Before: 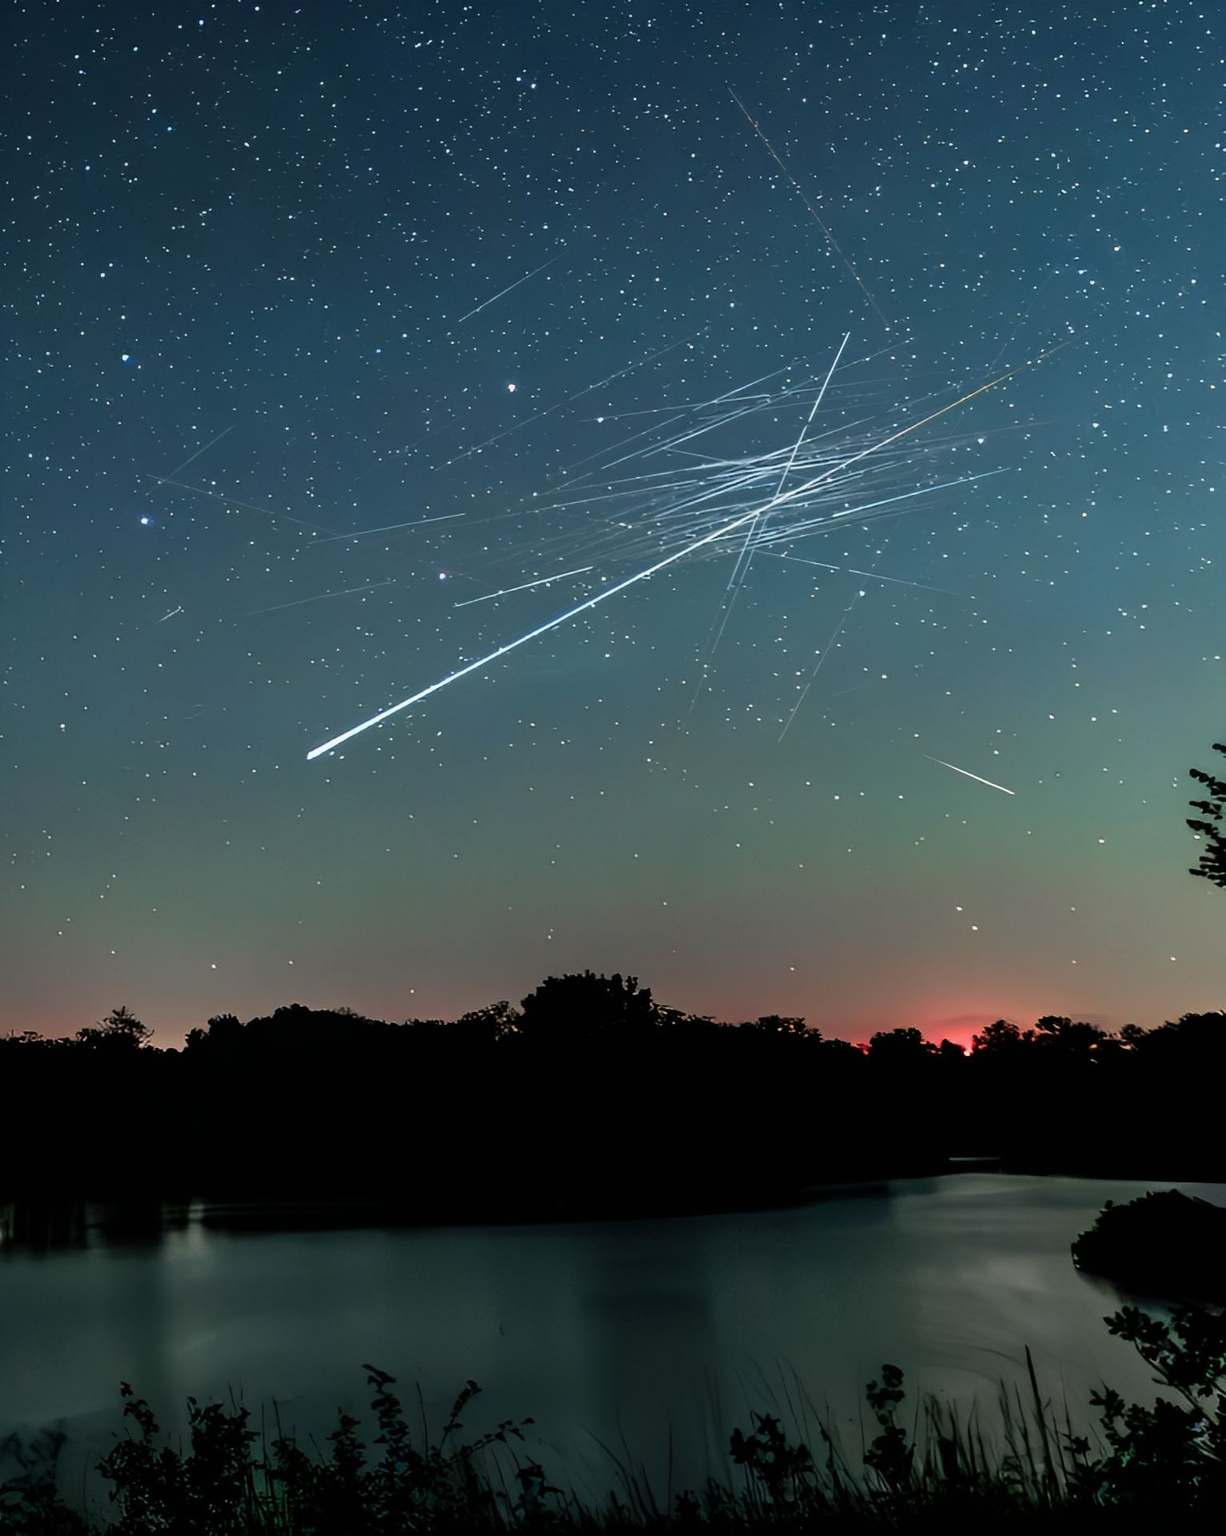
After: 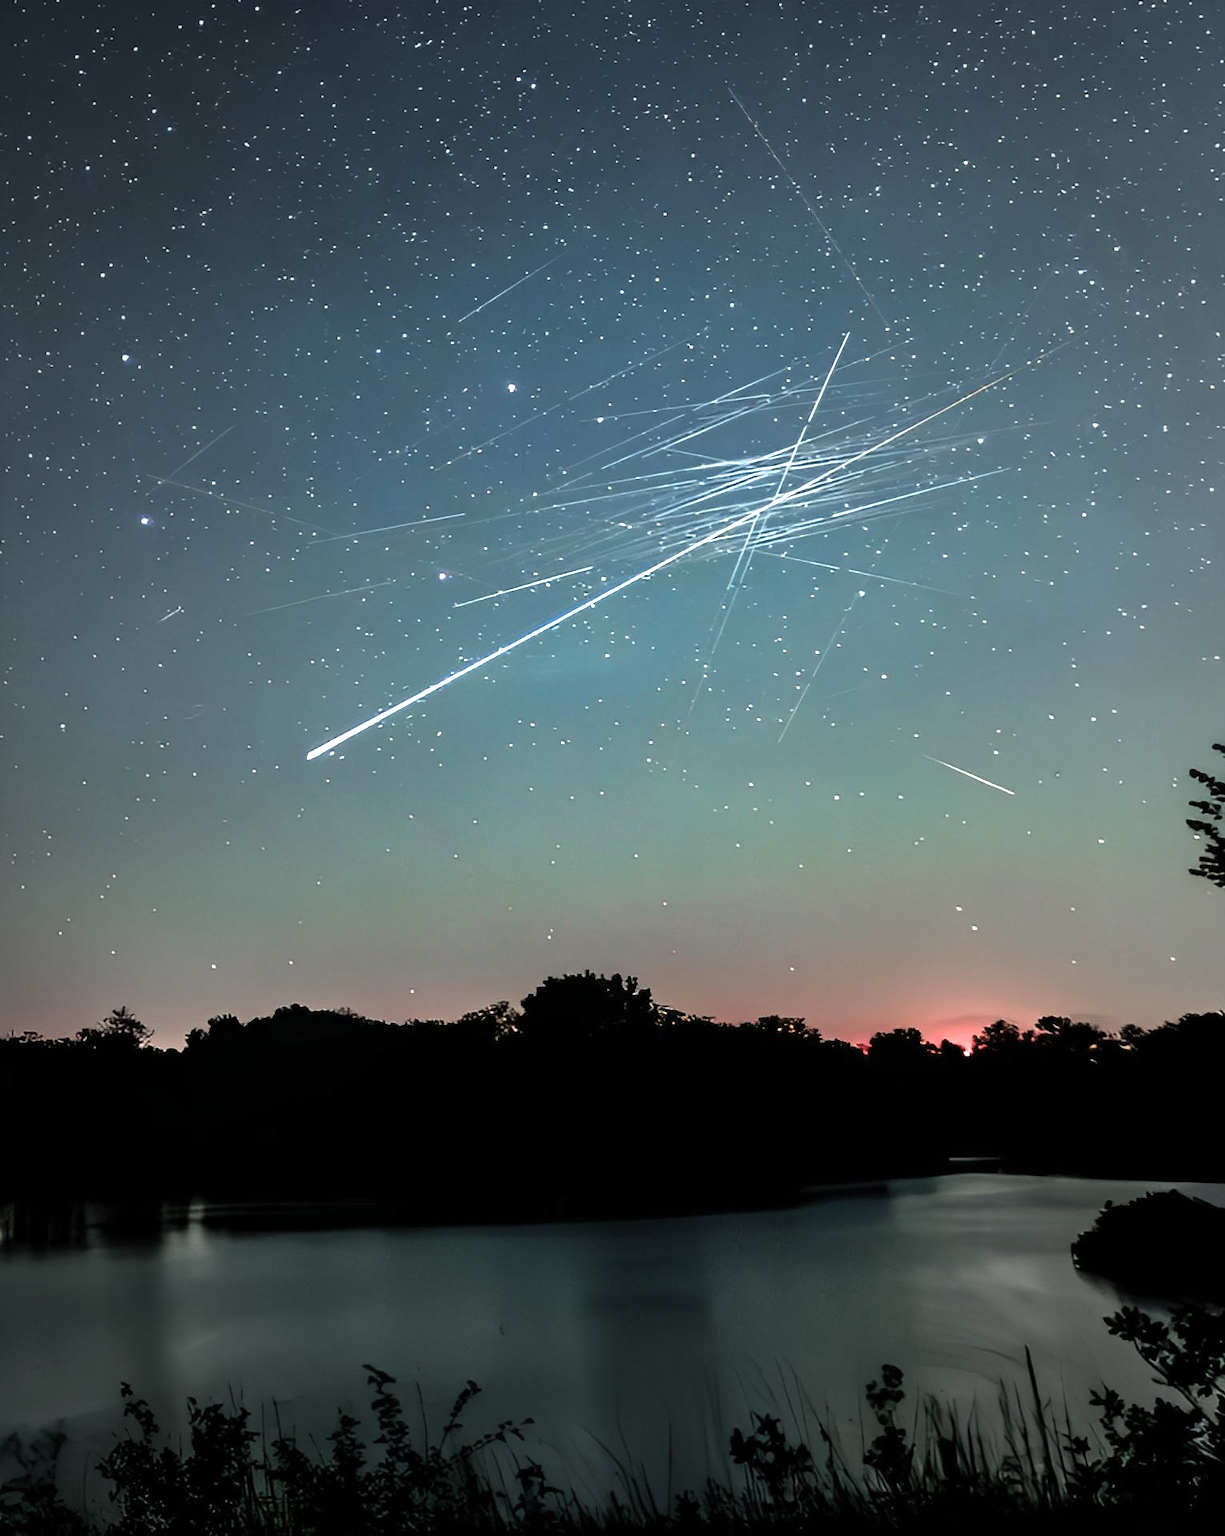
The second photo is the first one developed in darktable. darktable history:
exposure: exposure 1.207 EV, compensate highlight preservation false
vignetting: fall-off start 16.41%, fall-off radius 100.96%, width/height ratio 0.719
